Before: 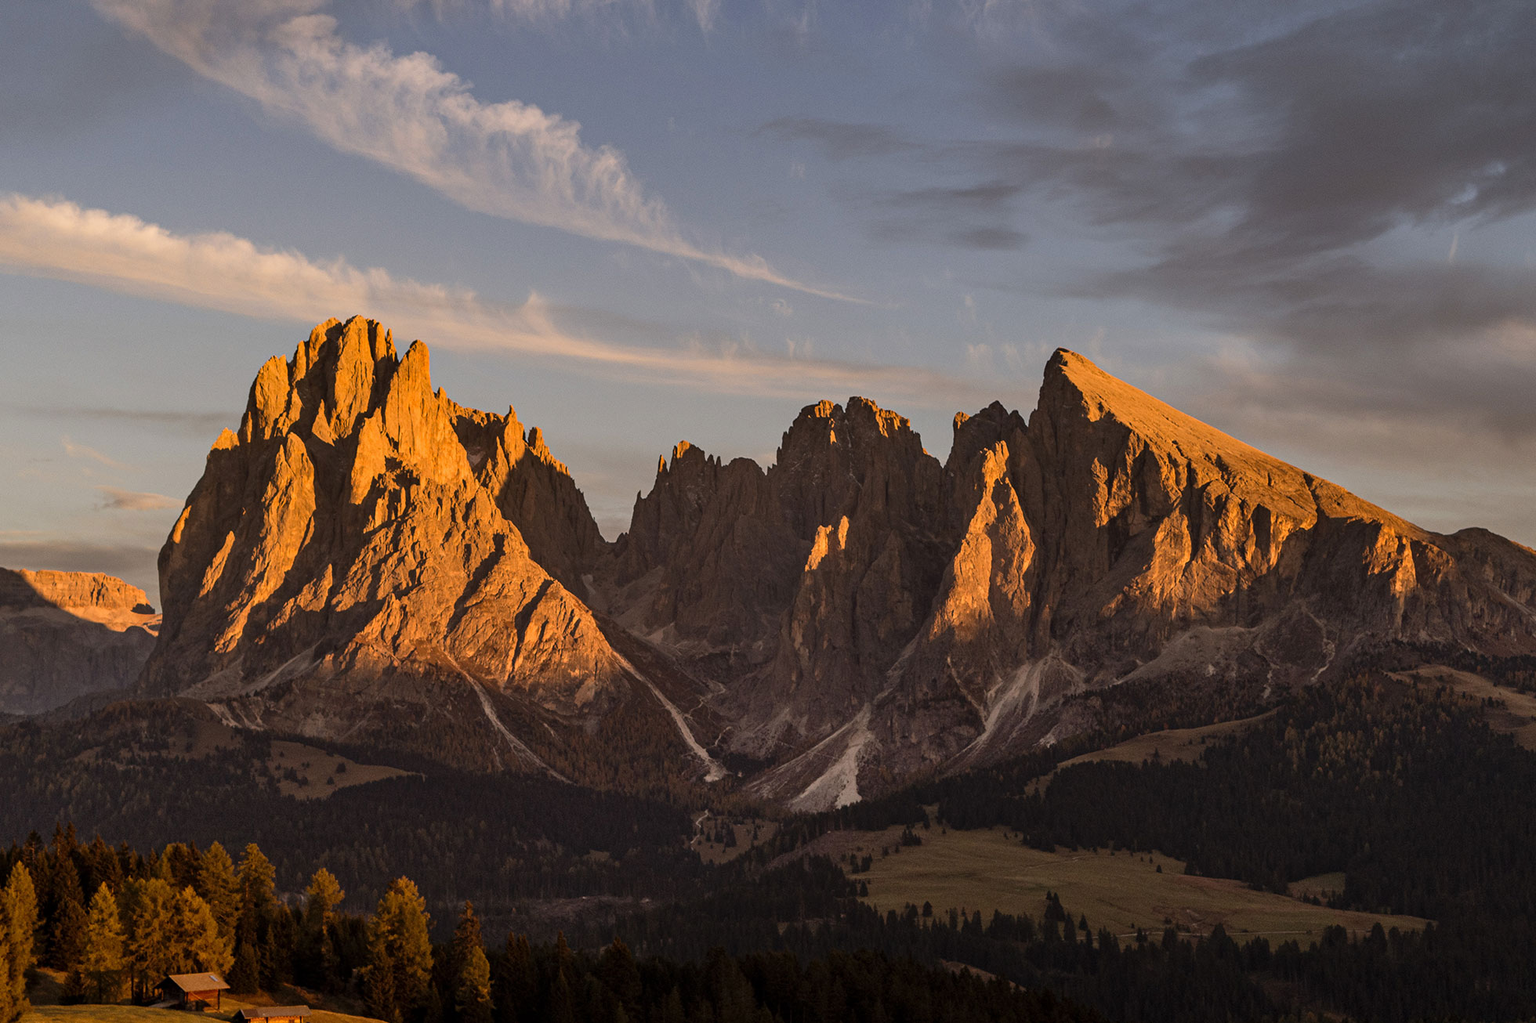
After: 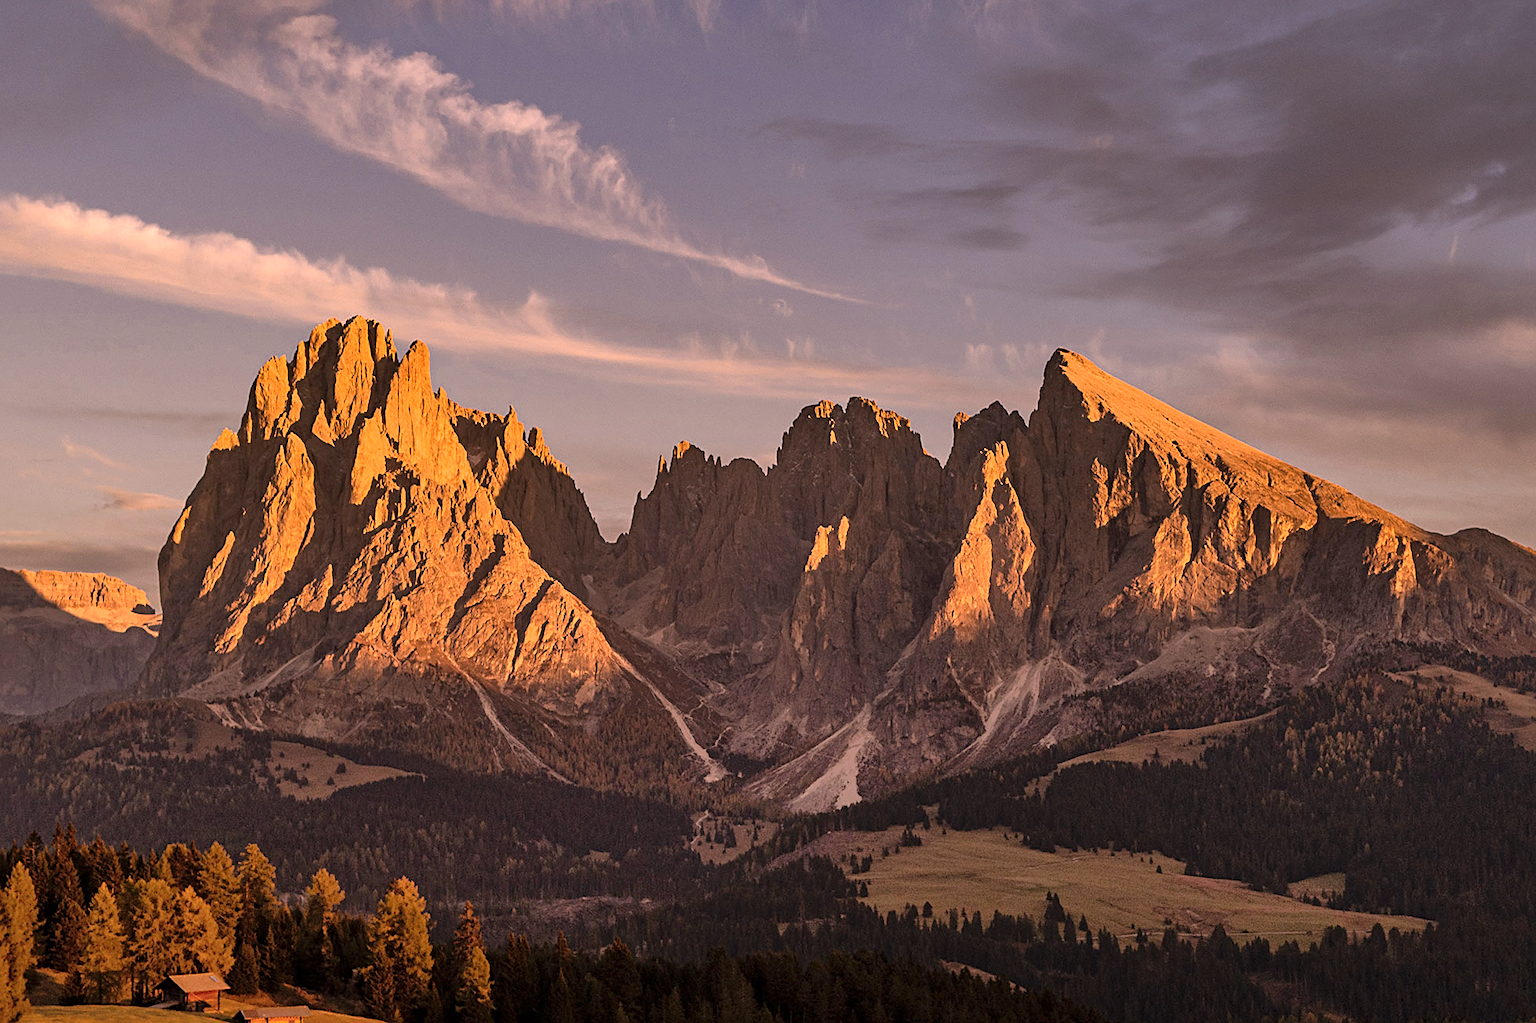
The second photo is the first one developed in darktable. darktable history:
color correction: highlights a* 14.62, highlights b* 4.87
color zones: curves: ch0 [(0, 0.465) (0.092, 0.596) (0.289, 0.464) (0.429, 0.453) (0.571, 0.464) (0.714, 0.455) (0.857, 0.462) (1, 0.465)]
sharpen: on, module defaults
shadows and highlights: on, module defaults
